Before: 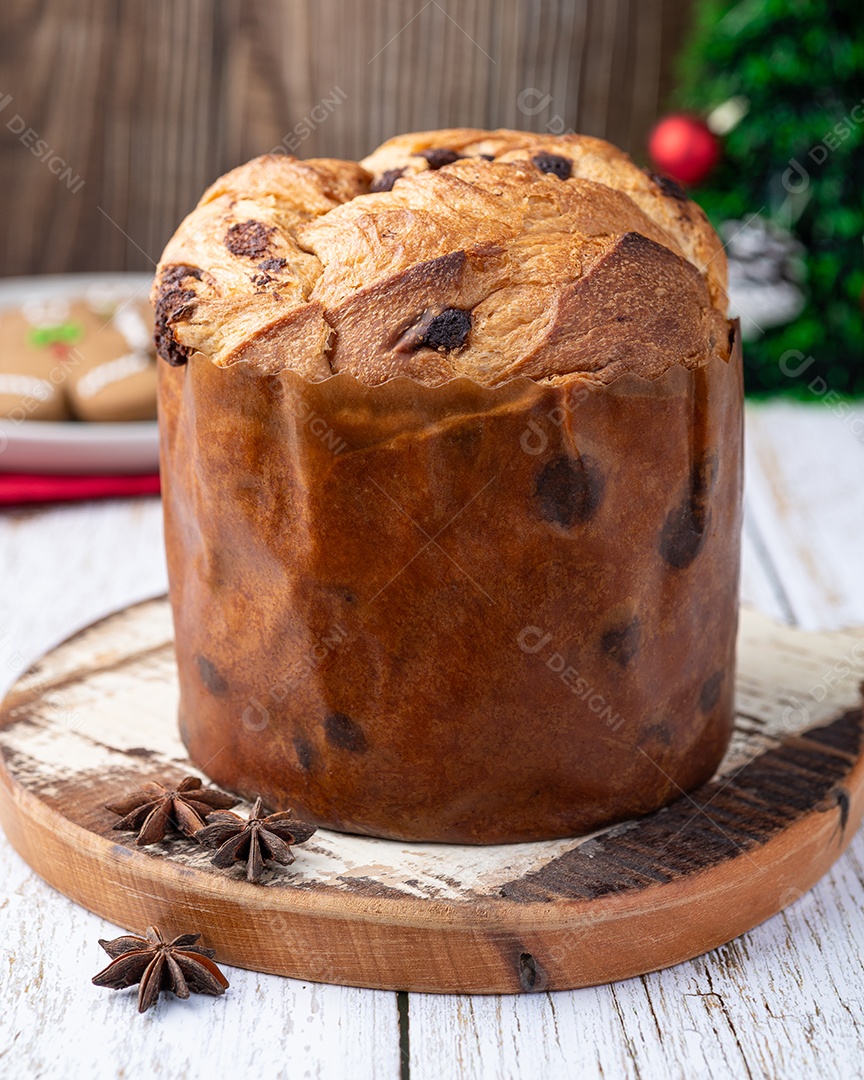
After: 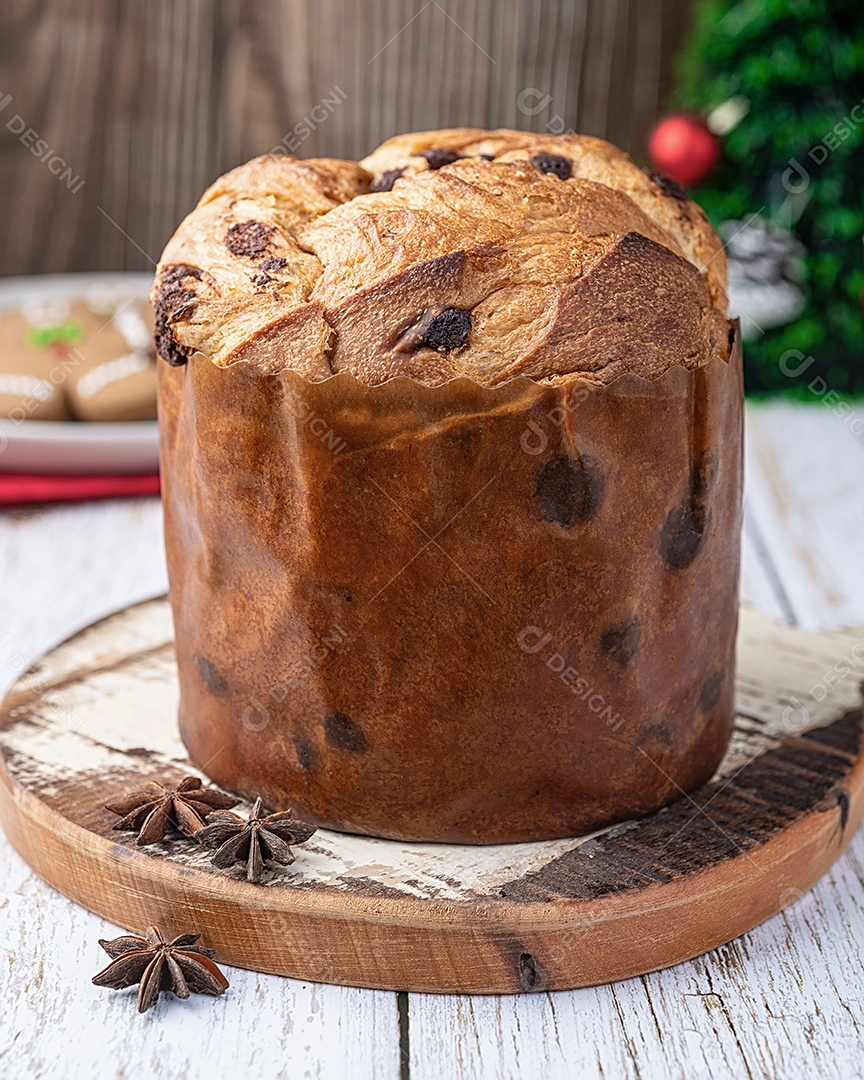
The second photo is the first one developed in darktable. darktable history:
sharpen: on, module defaults
local contrast: detail 110%
color zones: curves: ch1 [(0, 0.469) (0.01, 0.469) (0.12, 0.446) (0.248, 0.469) (0.5, 0.5) (0.748, 0.5) (0.99, 0.469) (1, 0.469)]
